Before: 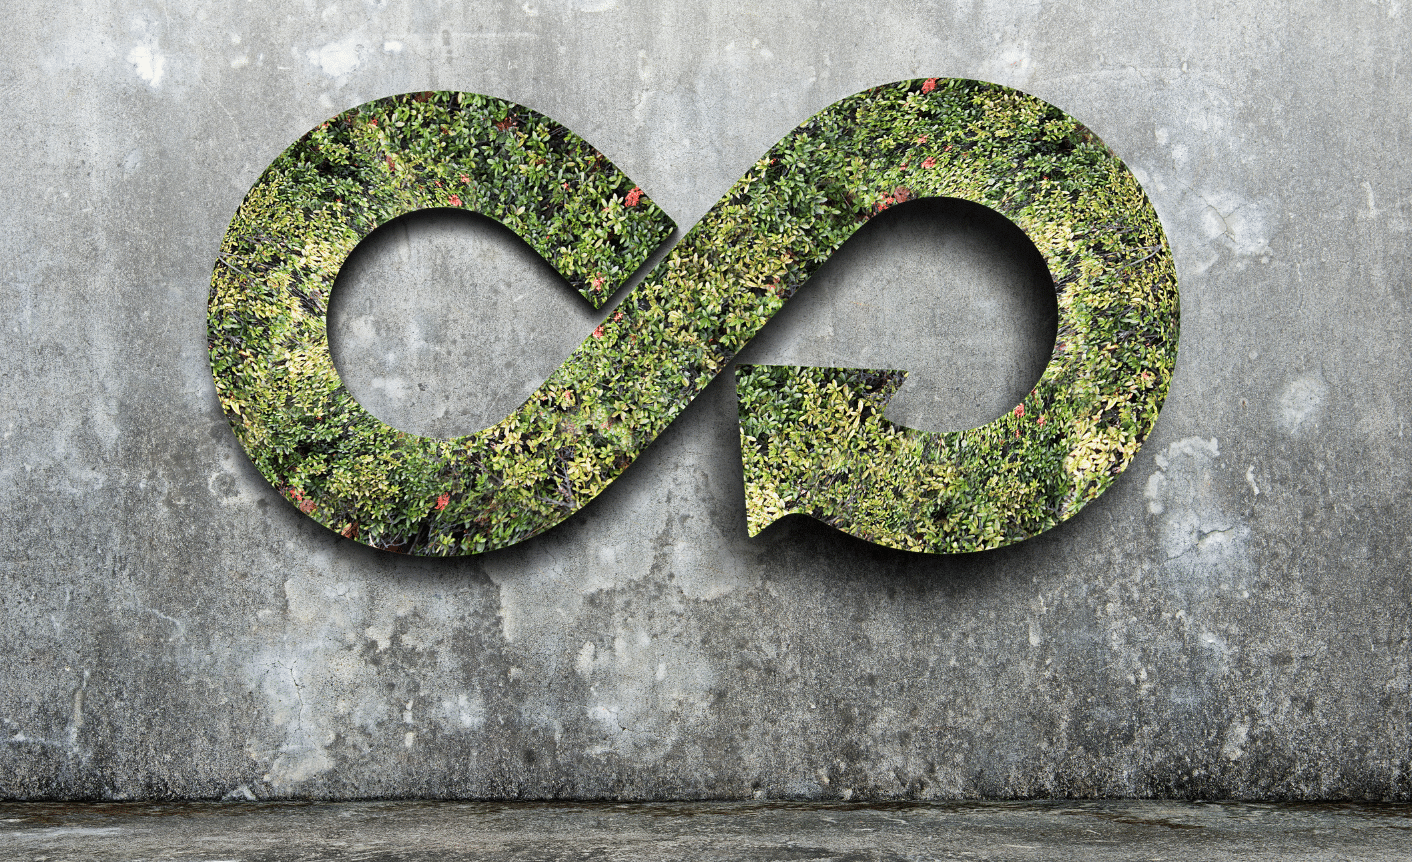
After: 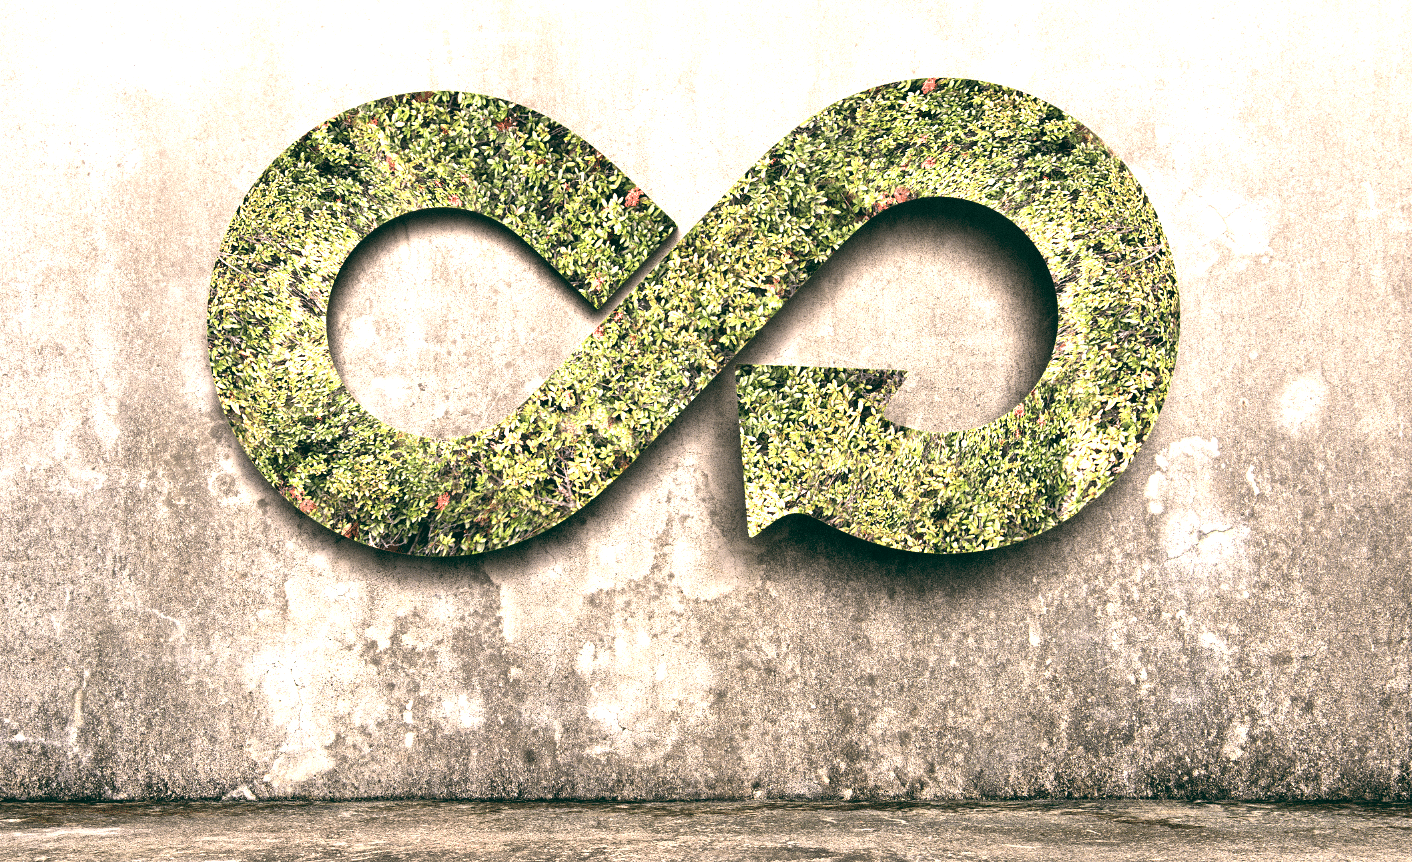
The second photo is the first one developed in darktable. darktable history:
grain: coarseness 0.09 ISO
color correction: highlights a* 10.21, highlights b* 9.79, shadows a* 8.61, shadows b* 7.88, saturation 0.8
exposure: black level correction 0, exposure 1.2 EV, compensate exposure bias true, compensate highlight preservation false
color balance: lift [1.005, 0.99, 1.007, 1.01], gamma [1, 0.979, 1.011, 1.021], gain [0.923, 1.098, 1.025, 0.902], input saturation 90.45%, contrast 7.73%, output saturation 105.91%
